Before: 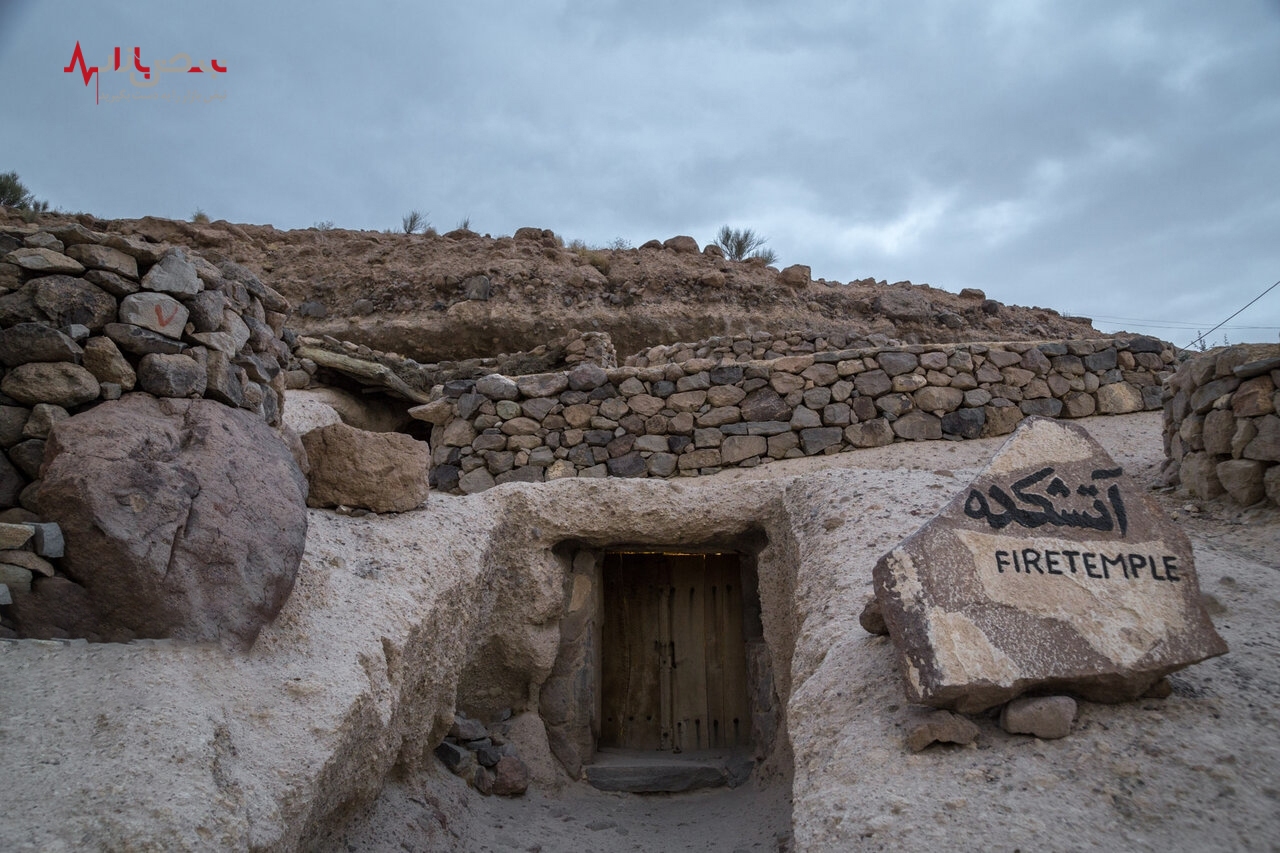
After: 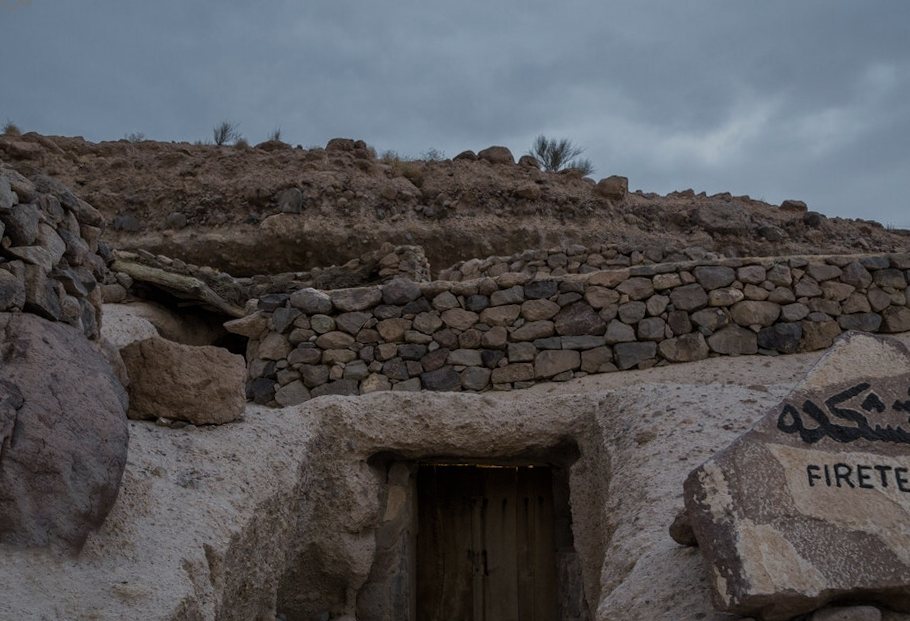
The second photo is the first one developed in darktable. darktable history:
crop and rotate: left 11.831%, top 11.346%, right 13.429%, bottom 13.899%
exposure: exposure -1 EV, compensate highlight preservation false
tone equalizer: -8 EV -0.55 EV
rotate and perspective: rotation 0.074°, lens shift (vertical) 0.096, lens shift (horizontal) -0.041, crop left 0.043, crop right 0.952, crop top 0.024, crop bottom 0.979
